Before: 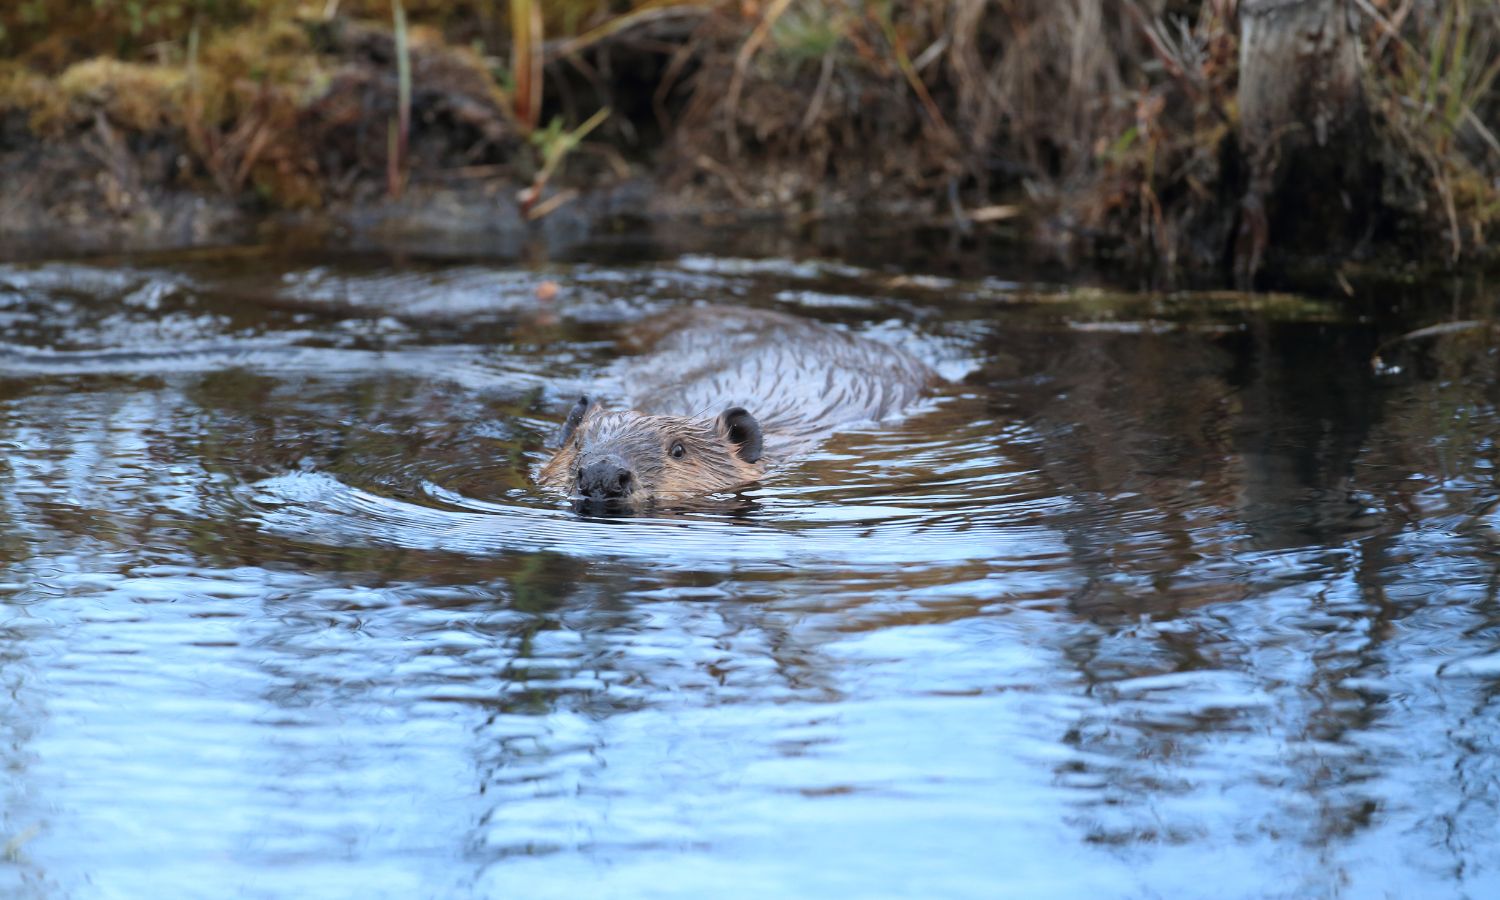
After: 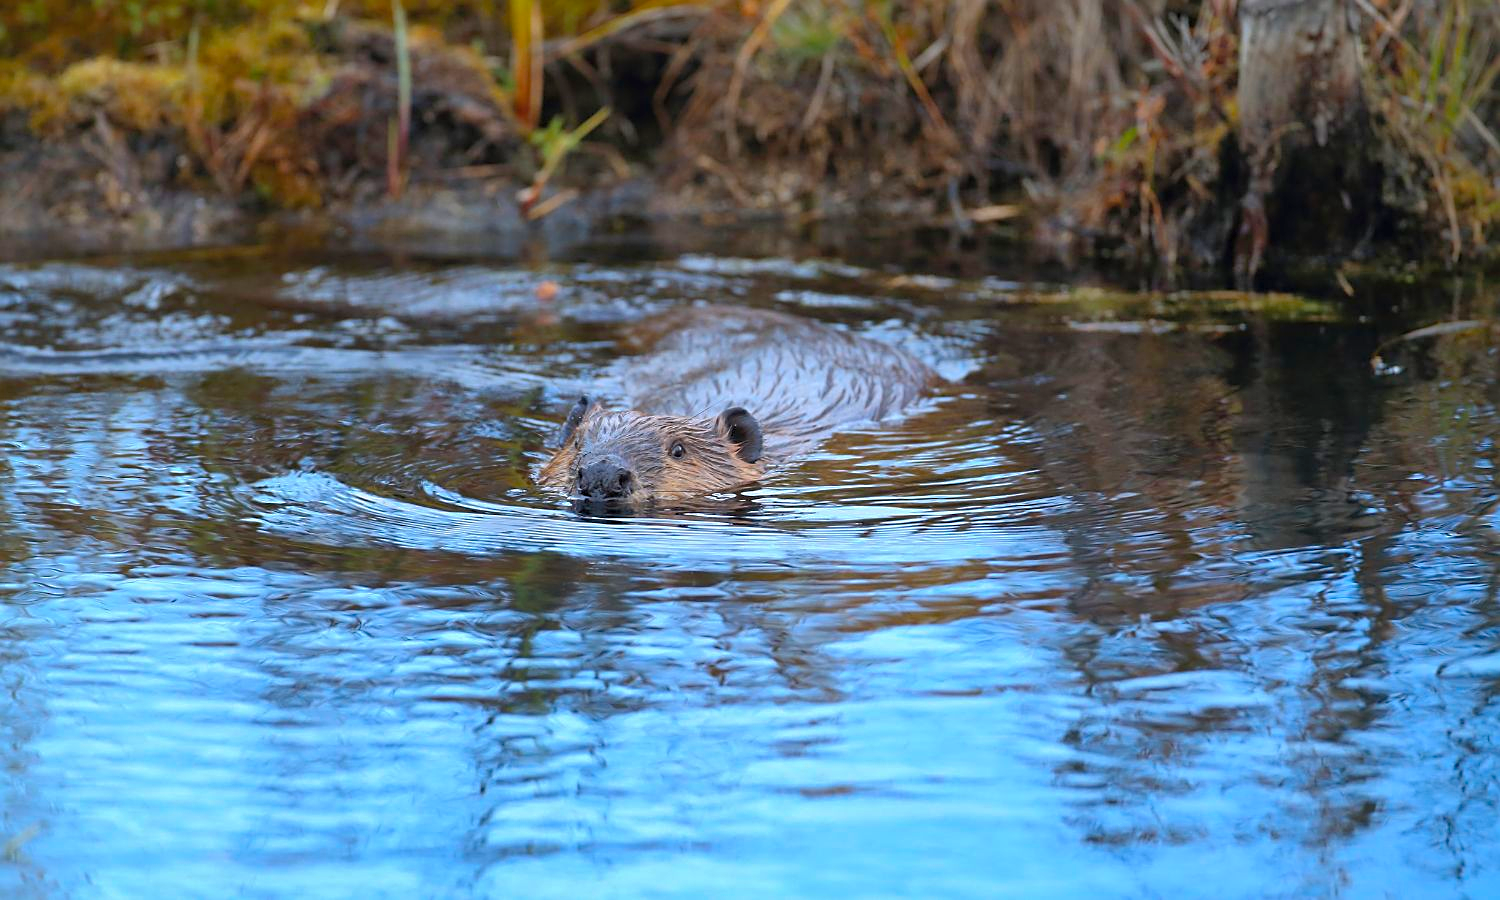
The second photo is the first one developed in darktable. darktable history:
shadows and highlights: on, module defaults
color balance rgb: linear chroma grading › global chroma 15%, perceptual saturation grading › global saturation 30%
sharpen: on, module defaults
